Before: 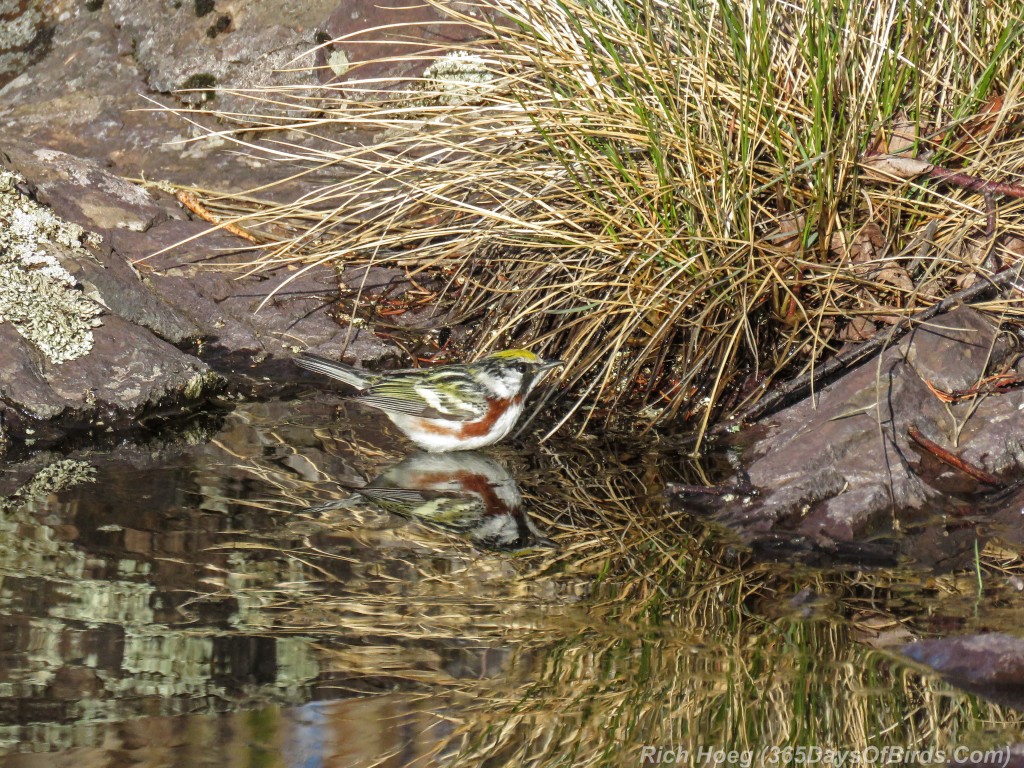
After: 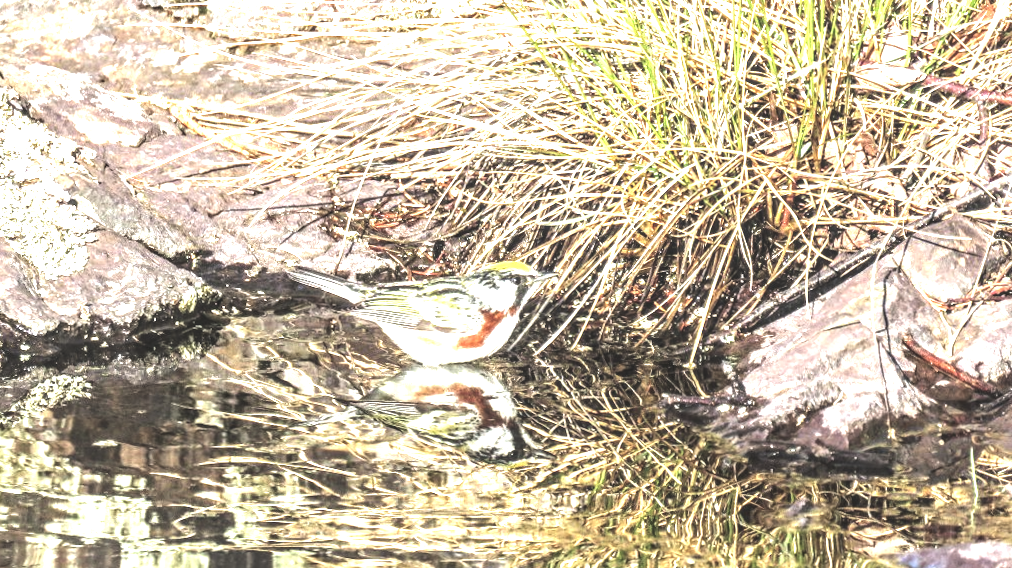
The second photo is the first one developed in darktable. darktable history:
crop: top 11.038%, bottom 13.962%
local contrast: highlights 60%, shadows 60%, detail 160%
color zones: curves: ch0 [(0.068, 0.464) (0.25, 0.5) (0.48, 0.508) (0.75, 0.536) (0.886, 0.476) (0.967, 0.456)]; ch1 [(0.066, 0.456) (0.25, 0.5) (0.616, 0.508) (0.746, 0.56) (0.934, 0.444)]
tone equalizer: -8 EV -0.75 EV, -7 EV -0.7 EV, -6 EV -0.6 EV, -5 EV -0.4 EV, -3 EV 0.4 EV, -2 EV 0.6 EV, -1 EV 0.7 EV, +0 EV 0.75 EV, edges refinement/feathering 500, mask exposure compensation -1.57 EV, preserve details no
rotate and perspective: rotation -0.45°, automatic cropping original format, crop left 0.008, crop right 0.992, crop top 0.012, crop bottom 0.988
exposure: black level correction -0.023, exposure 1.397 EV, compensate highlight preservation false
